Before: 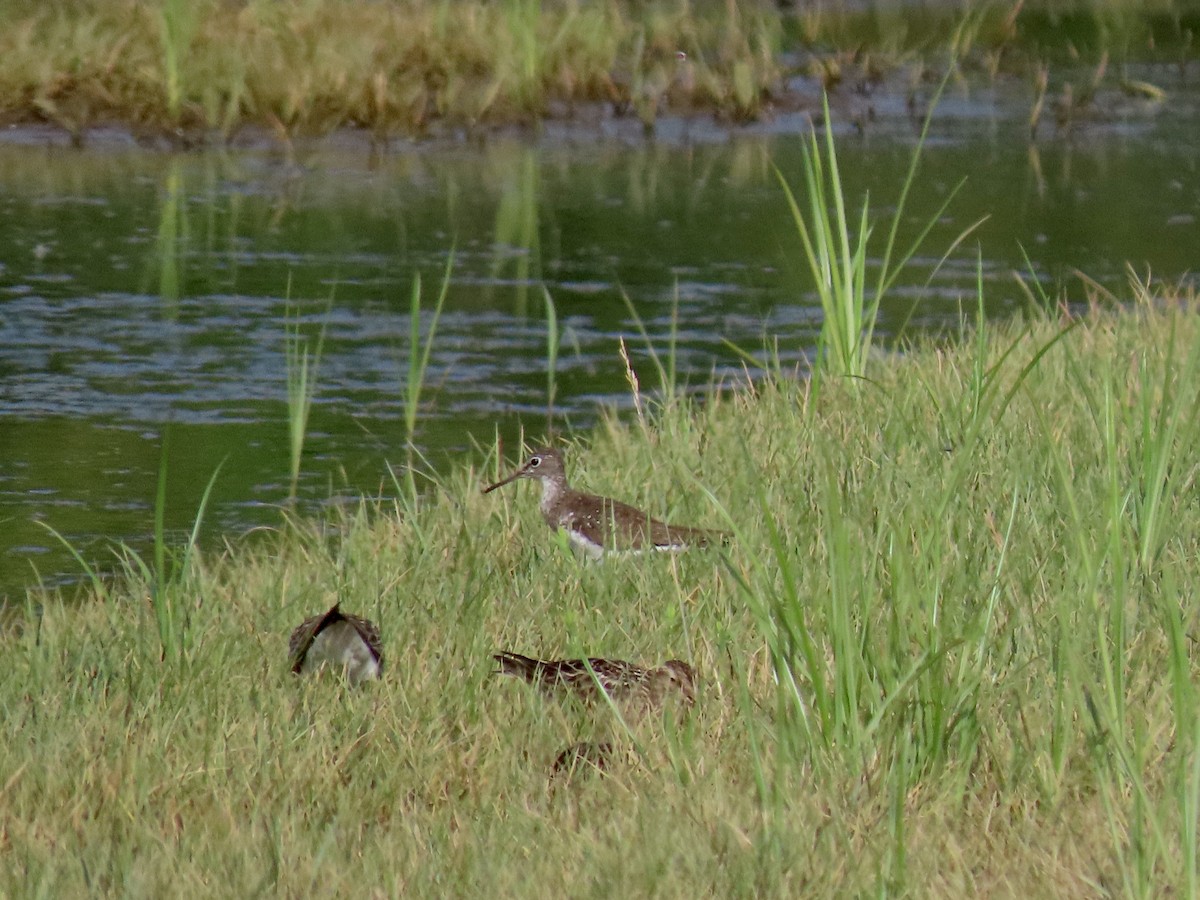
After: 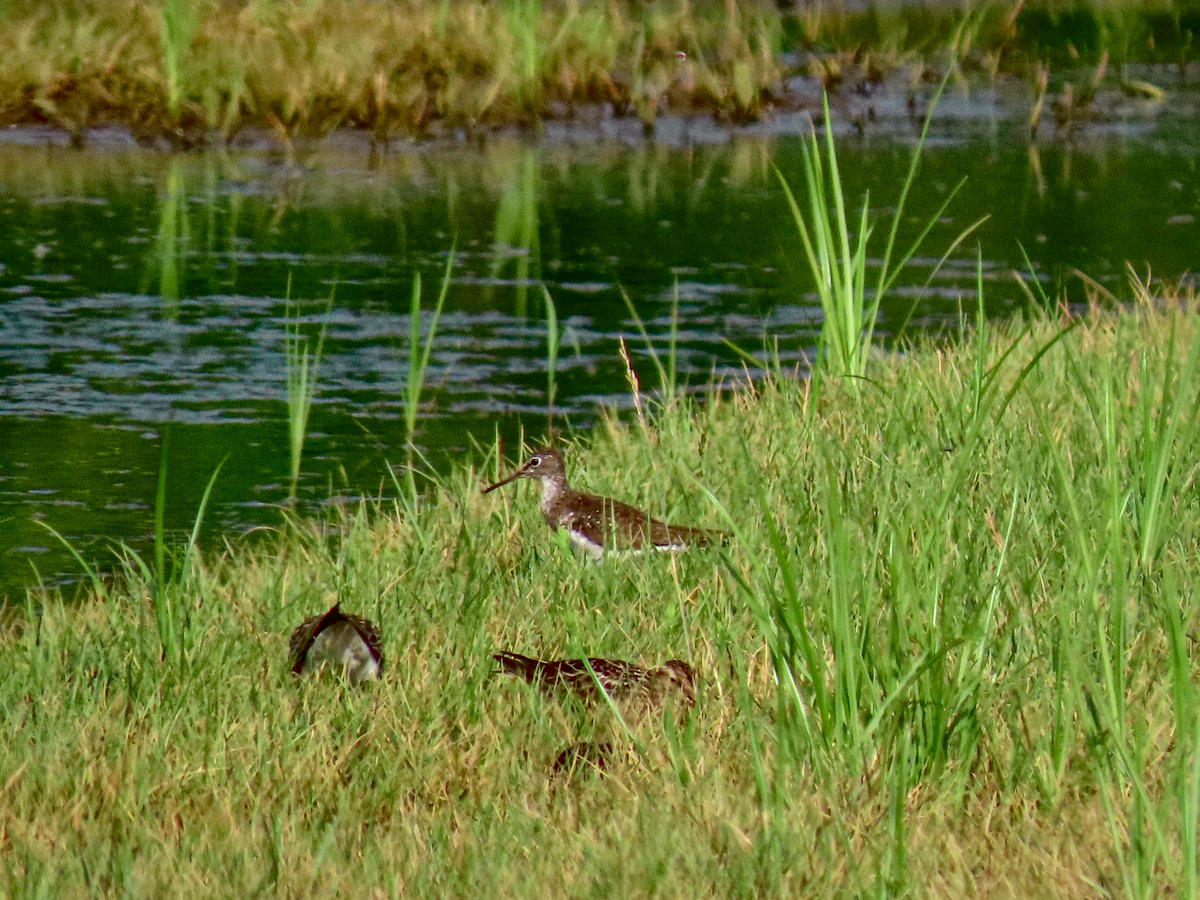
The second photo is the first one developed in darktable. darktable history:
exposure: exposure 0.3 EV, compensate highlight preservation false
shadows and highlights: on, module defaults
tone curve: curves: ch0 [(0.003, 0.029) (0.037, 0.036) (0.149, 0.117) (0.297, 0.318) (0.422, 0.474) (0.531, 0.6) (0.743, 0.809) (0.889, 0.941) (1, 0.98)]; ch1 [(0, 0) (0.305, 0.325) (0.453, 0.437) (0.482, 0.479) (0.501, 0.5) (0.506, 0.503) (0.564, 0.578) (0.587, 0.625) (0.666, 0.727) (1, 1)]; ch2 [(0, 0) (0.323, 0.277) (0.408, 0.399) (0.45, 0.48) (0.499, 0.502) (0.512, 0.523) (0.57, 0.595) (0.653, 0.671) (0.768, 0.744) (1, 1)], color space Lab, independent channels, preserve colors none
local contrast: on, module defaults
contrast brightness saturation: brightness -0.2, saturation 0.08
